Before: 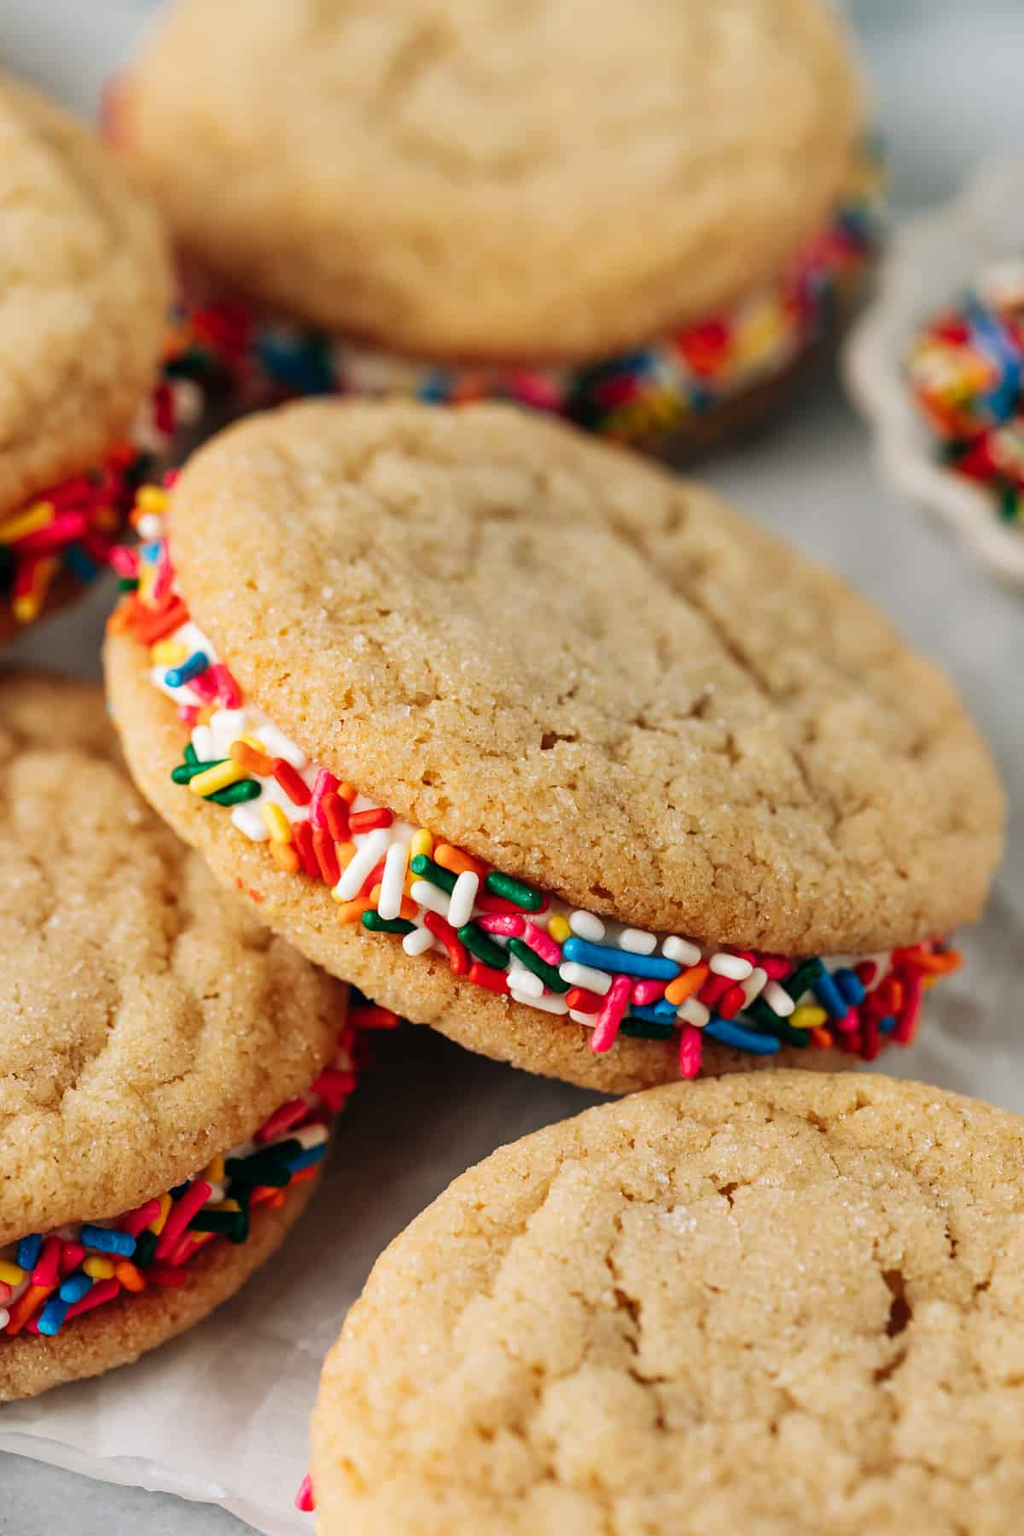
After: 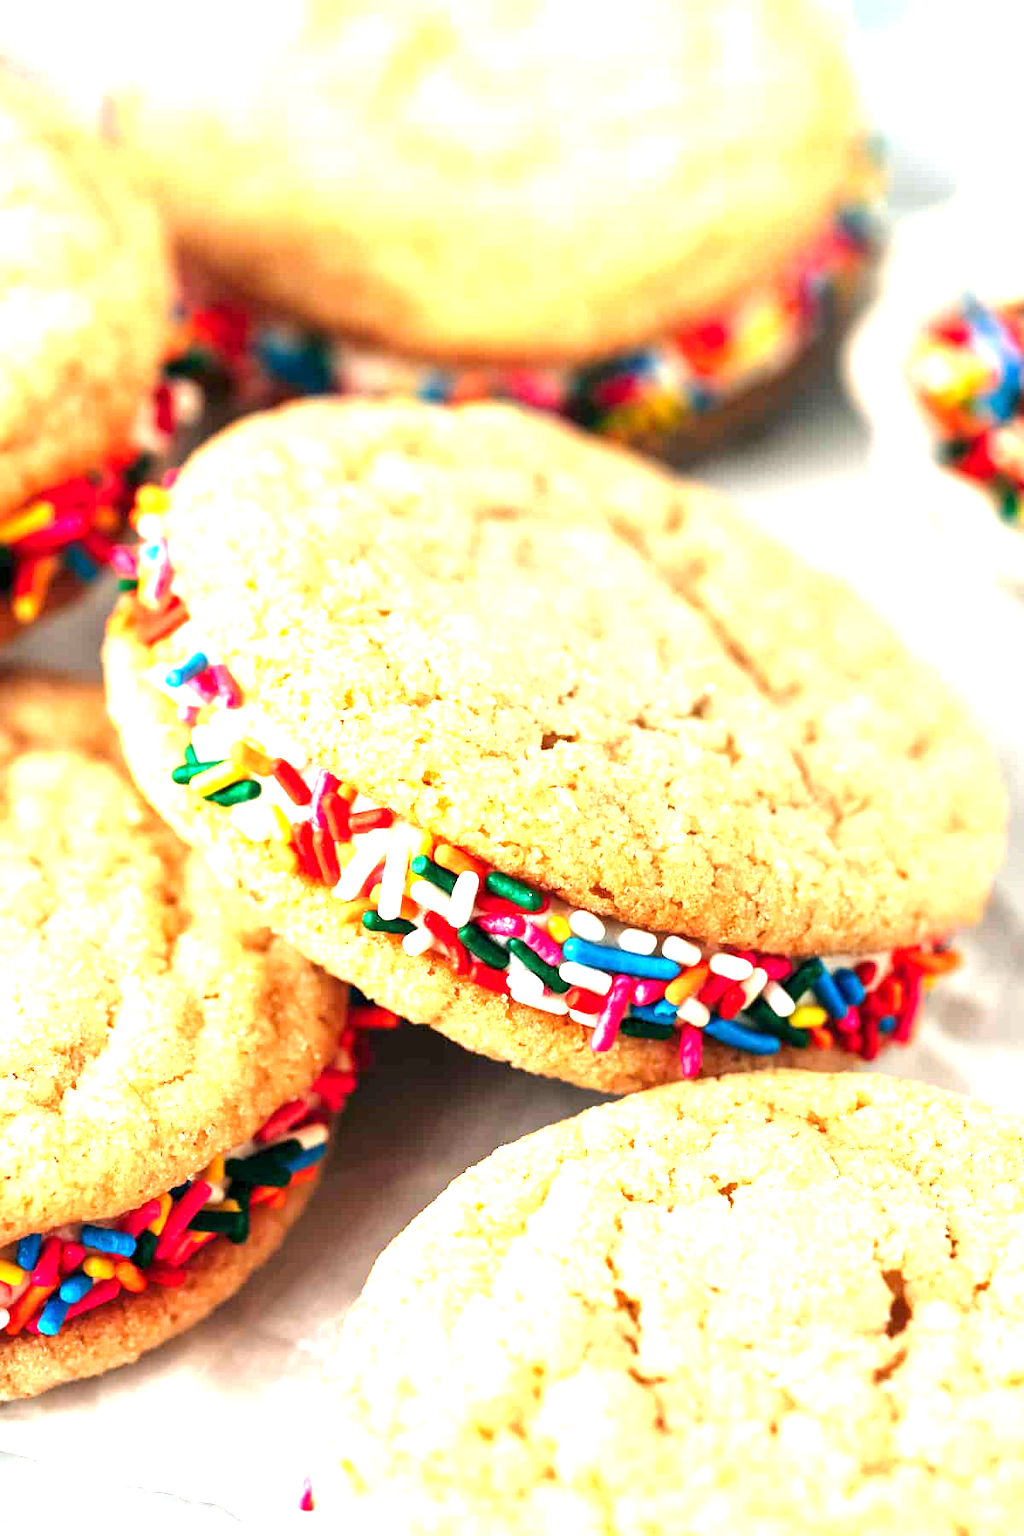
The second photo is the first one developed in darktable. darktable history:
exposure: black level correction 0.001, exposure 1.819 EV, compensate exposure bias true, compensate highlight preservation false
